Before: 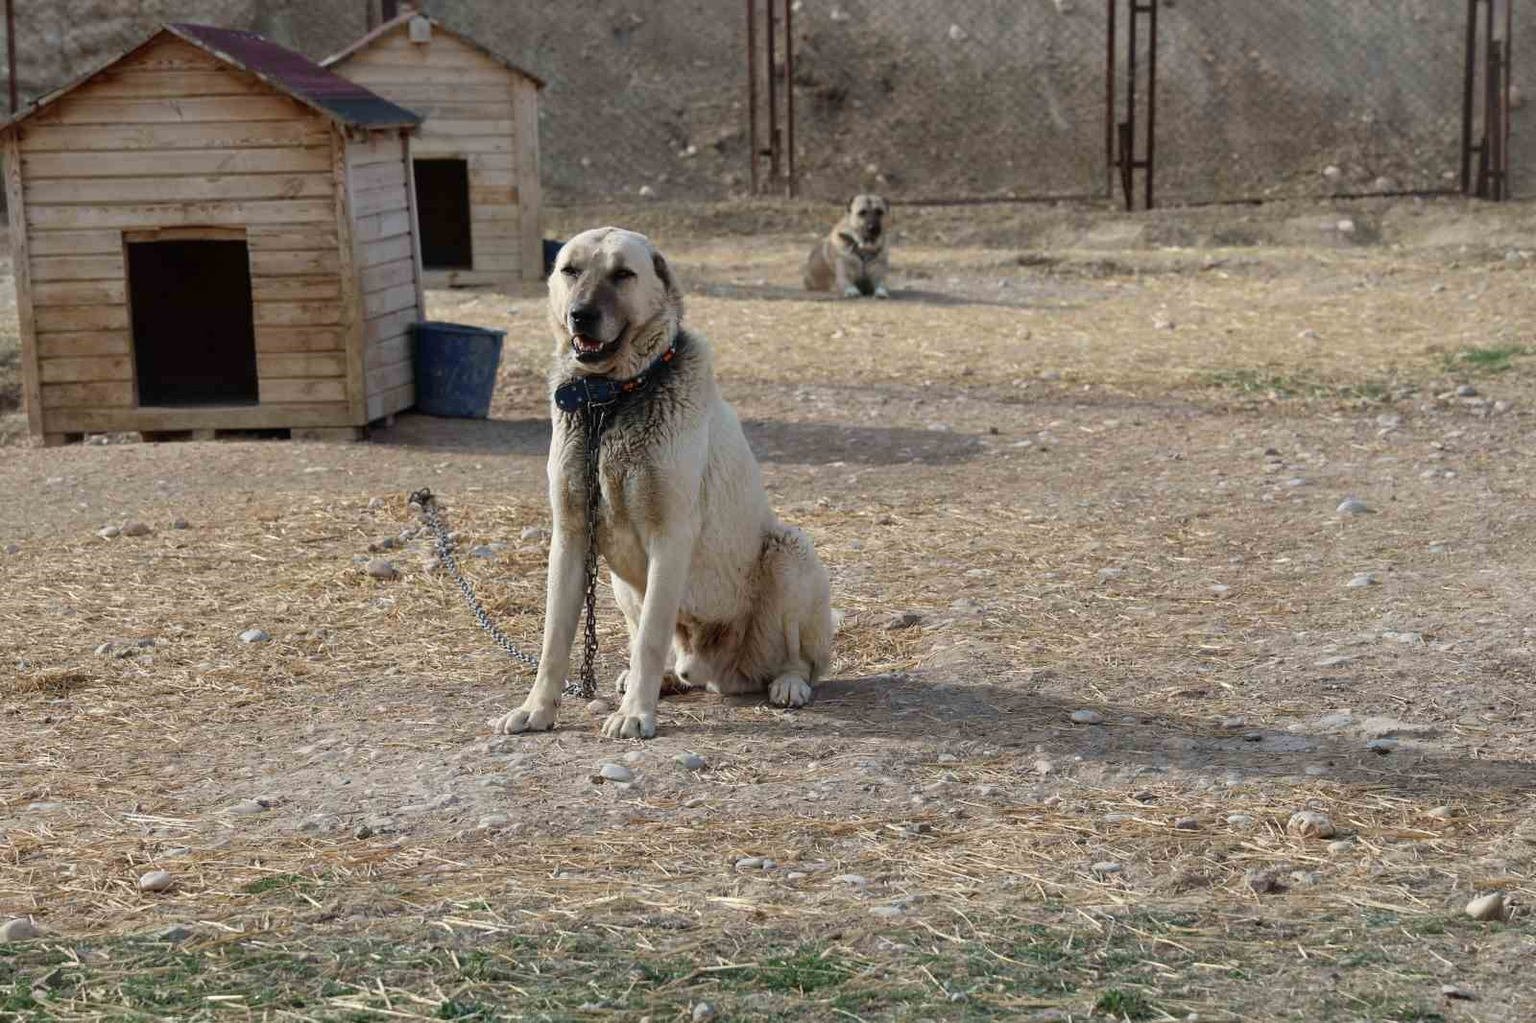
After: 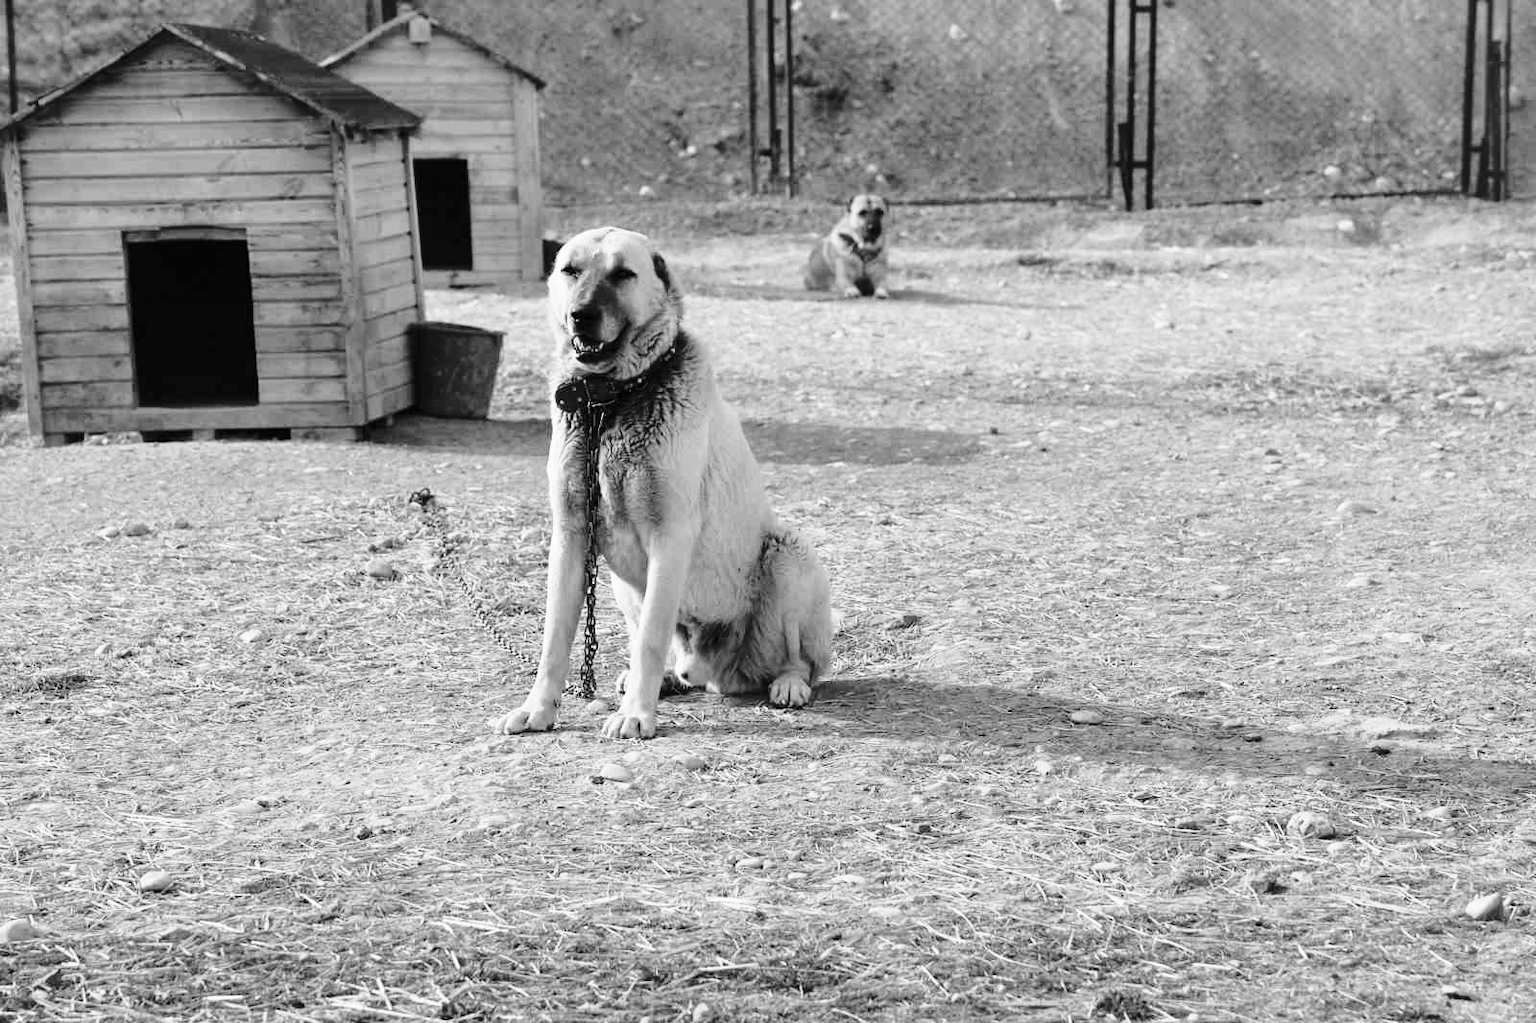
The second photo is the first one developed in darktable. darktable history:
color calibration: output gray [0.267, 0.423, 0.261, 0], illuminant as shot in camera, x 0.358, y 0.373, temperature 4628.91 K
base curve: curves: ch0 [(0, 0) (0.028, 0.03) (0.105, 0.232) (0.387, 0.748) (0.754, 0.968) (1, 1)], preserve colors none
